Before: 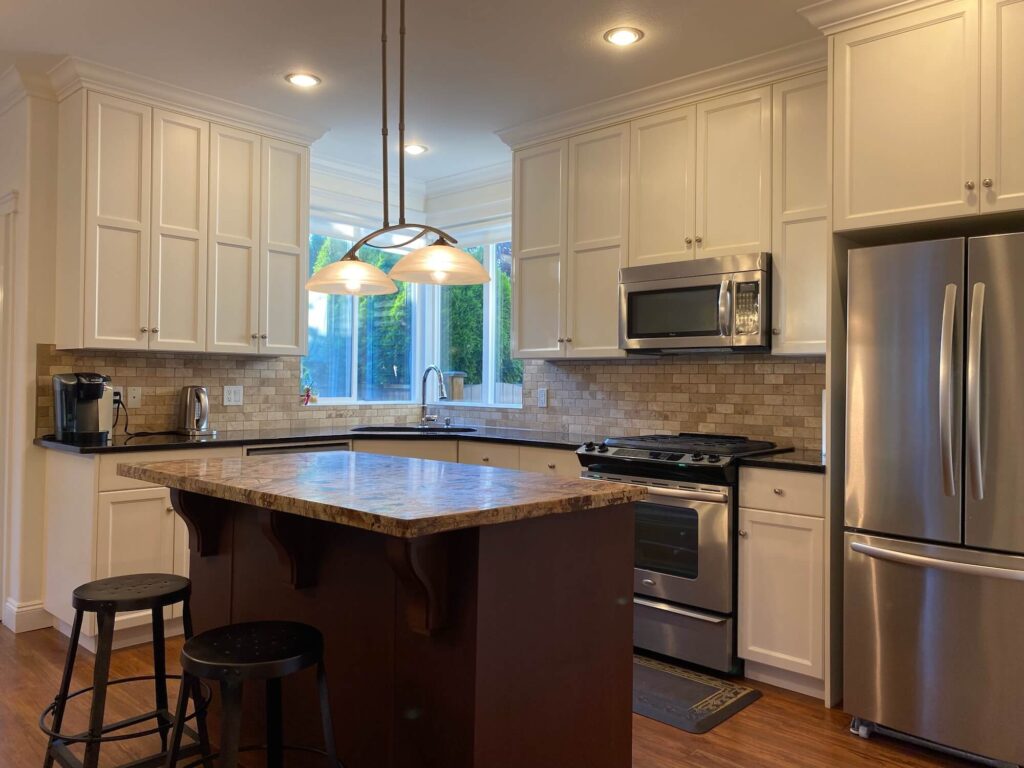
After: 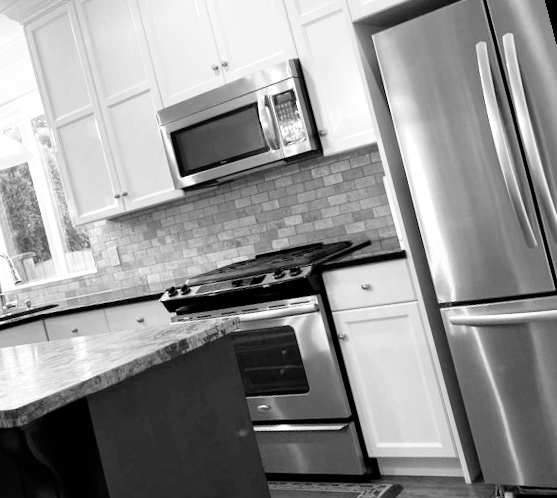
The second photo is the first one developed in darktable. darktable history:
exposure: exposure 1.25 EV, compensate exposure bias true, compensate highlight preservation false
white balance: red 1, blue 1
rotate and perspective: rotation -14.8°, crop left 0.1, crop right 0.903, crop top 0.25, crop bottom 0.748
crop: left 41.402%
monochrome: a 32, b 64, size 2.3, highlights 1
filmic rgb: black relative exposure -4.93 EV, white relative exposure 2.84 EV, hardness 3.72
